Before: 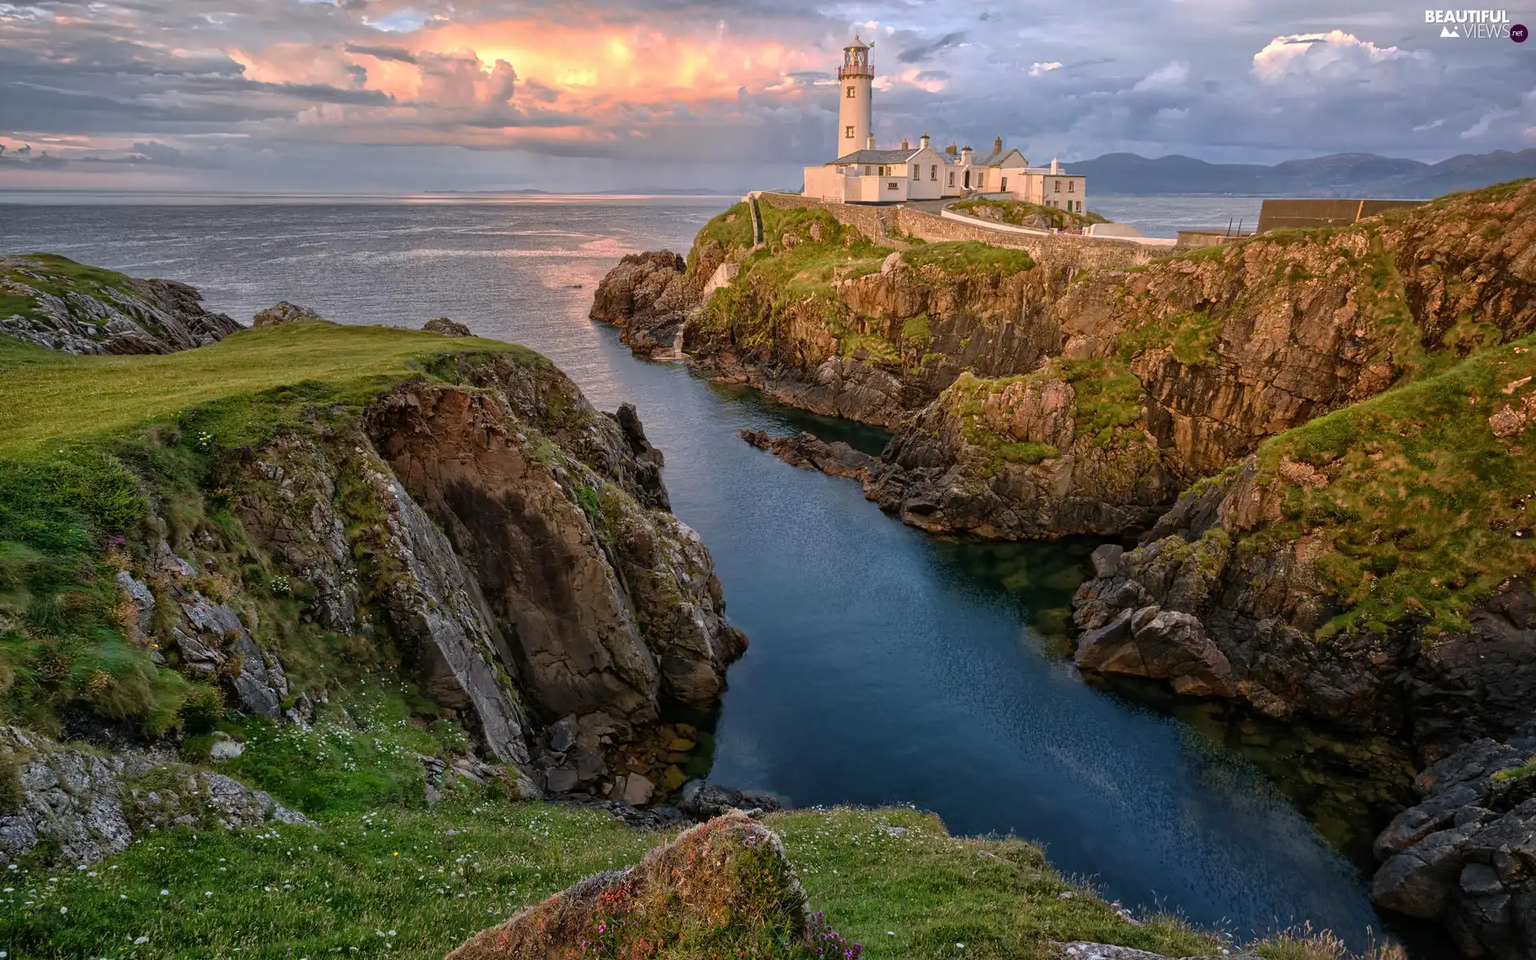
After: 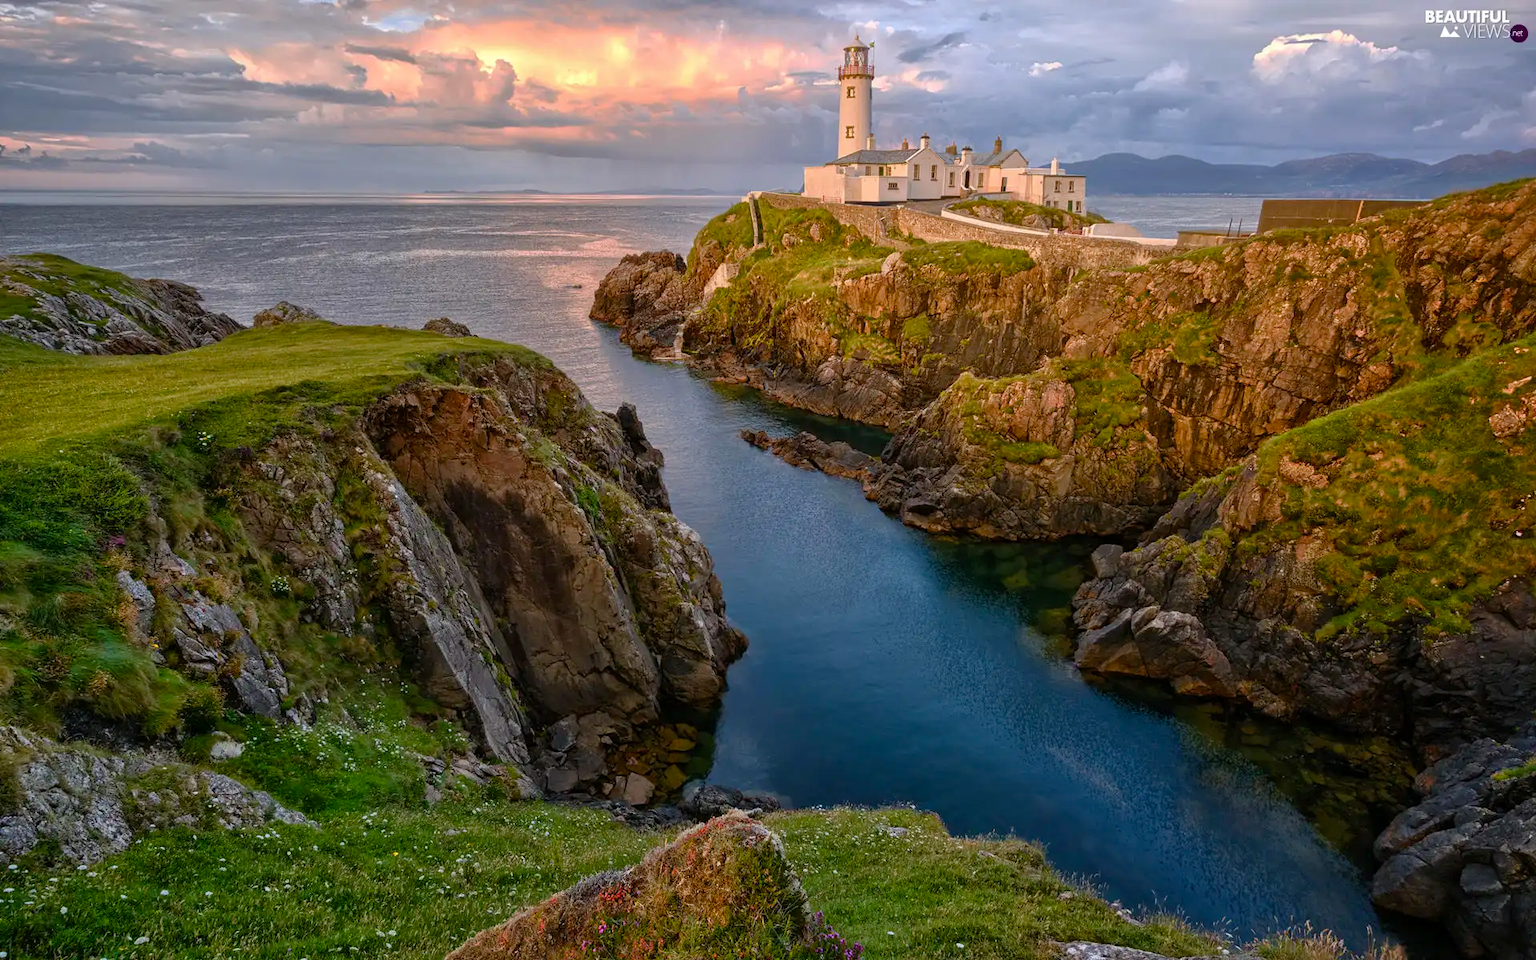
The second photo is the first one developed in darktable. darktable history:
color balance rgb: perceptual saturation grading › global saturation 20%, perceptual saturation grading › highlights -25%, perceptual saturation grading › shadows 25%
tone equalizer: on, module defaults
